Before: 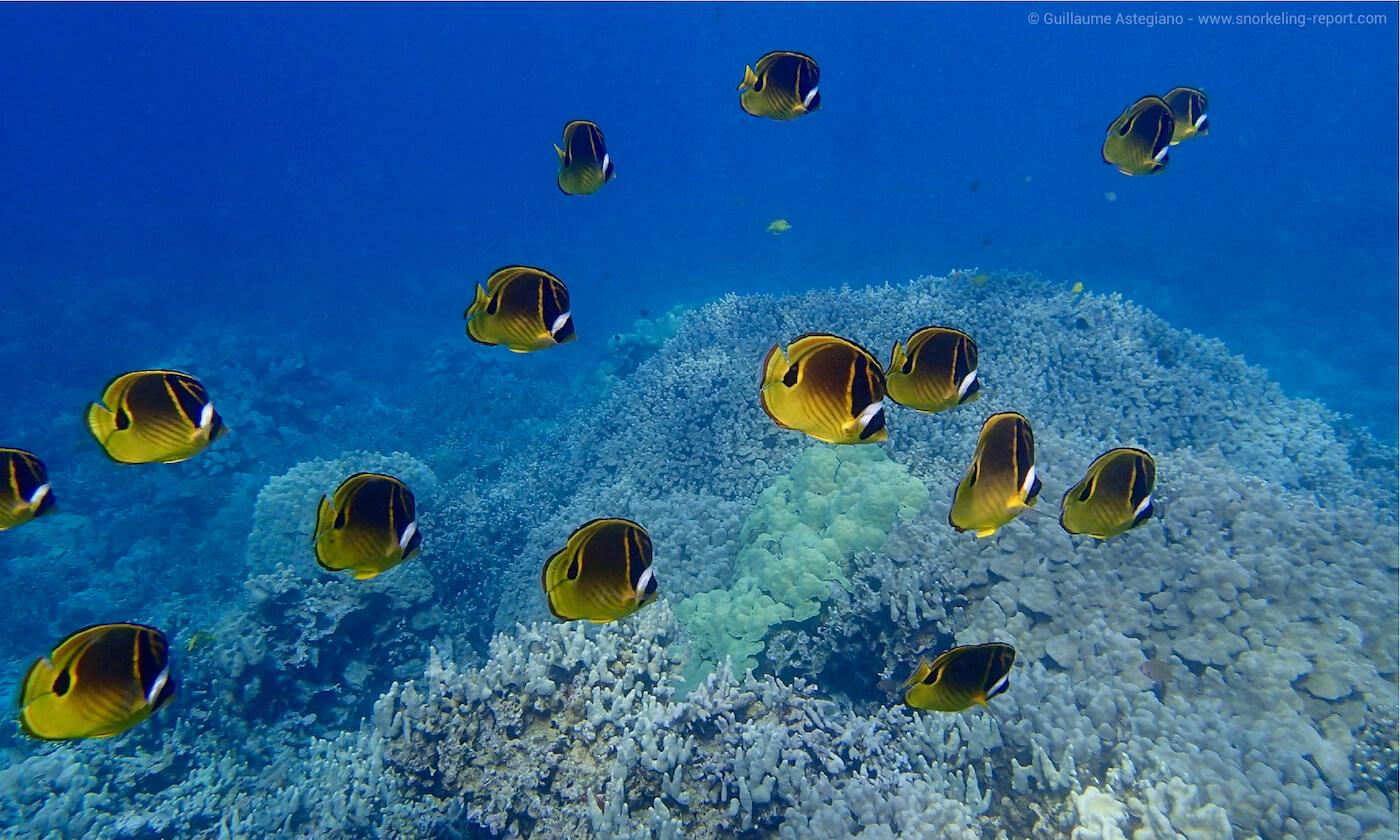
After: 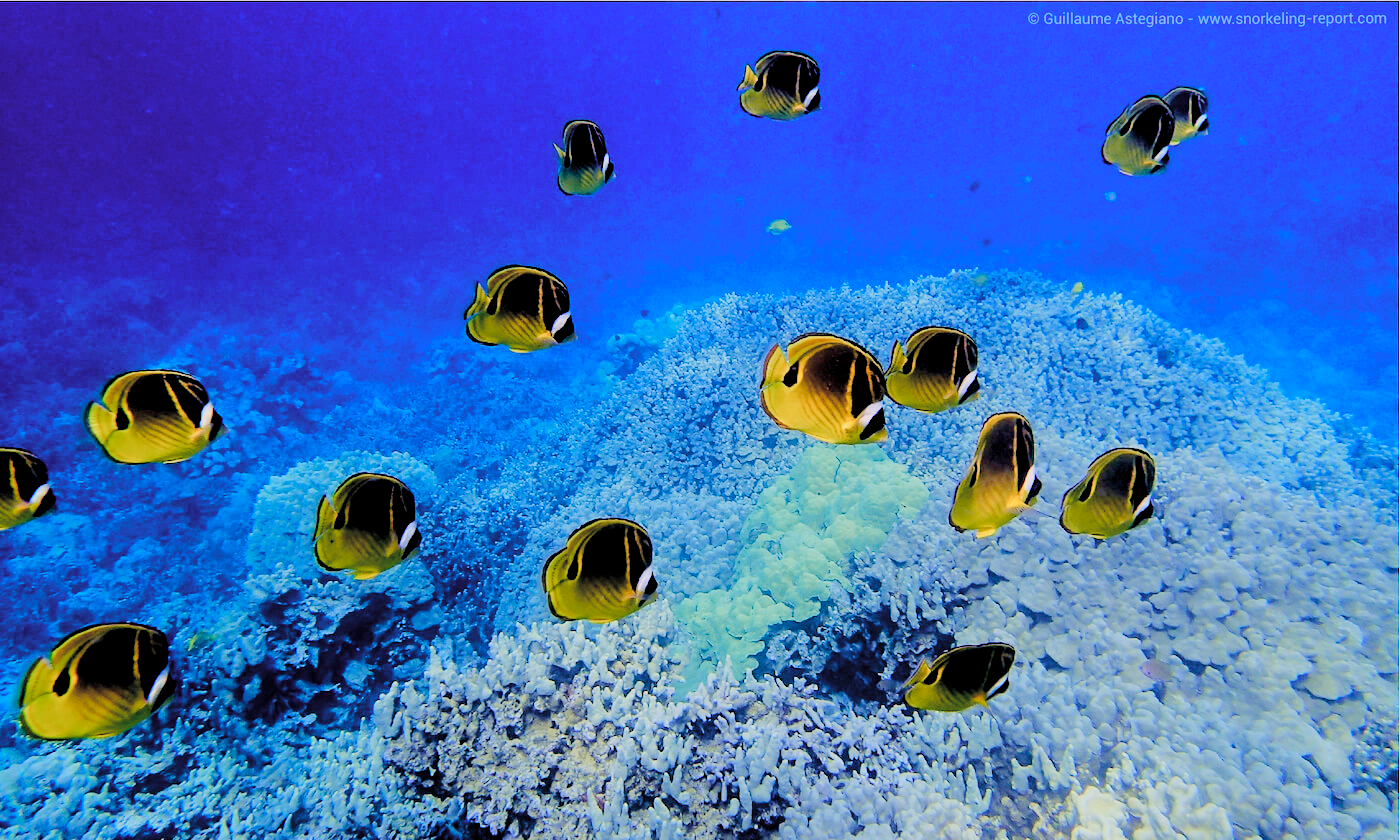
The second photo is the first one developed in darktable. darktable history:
color balance rgb: shadows lift › luminance -21.59%, shadows lift › chroma 9.262%, shadows lift › hue 285.8°, power › hue 329.53°, highlights gain › chroma 2.389%, highlights gain › hue 35.66°, global offset › luminance -1.449%, linear chroma grading › global chroma 15.358%, perceptual saturation grading › global saturation 20%, perceptual saturation grading › highlights -49.81%, perceptual saturation grading › shadows 25.463%, global vibrance 20%
contrast brightness saturation: brightness 0.28
tone curve: curves: ch0 [(0, 0) (0.049, 0.01) (0.154, 0.081) (0.491, 0.519) (0.748, 0.765) (1, 0.919)]; ch1 [(0, 0) (0.172, 0.123) (0.317, 0.272) (0.391, 0.424) (0.499, 0.497) (0.531, 0.541) (0.615, 0.608) (0.741, 0.783) (1, 1)]; ch2 [(0, 0) (0.411, 0.424) (0.483, 0.478) (0.546, 0.532) (0.652, 0.633) (1, 1)], color space Lab, linked channels, preserve colors none
